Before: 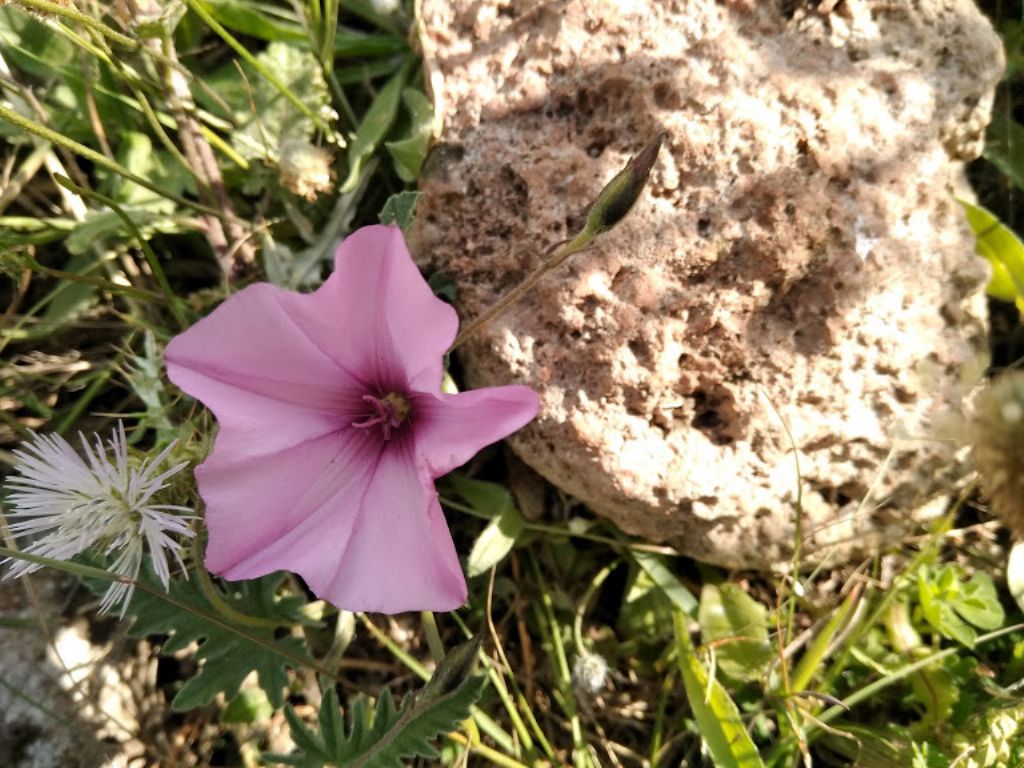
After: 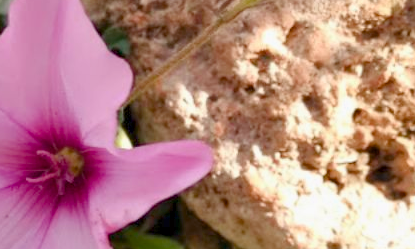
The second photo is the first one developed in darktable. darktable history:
exposure: exposure 0.566 EV, compensate highlight preservation false
crop: left 31.903%, top 31.912%, right 27.542%, bottom 35.661%
color balance rgb: shadows lift › chroma 3.089%, shadows lift › hue 278.55°, perceptual saturation grading › global saturation 20.833%, perceptual saturation grading › highlights -19.854%, perceptual saturation grading › shadows 29.439%, contrast -20.518%
